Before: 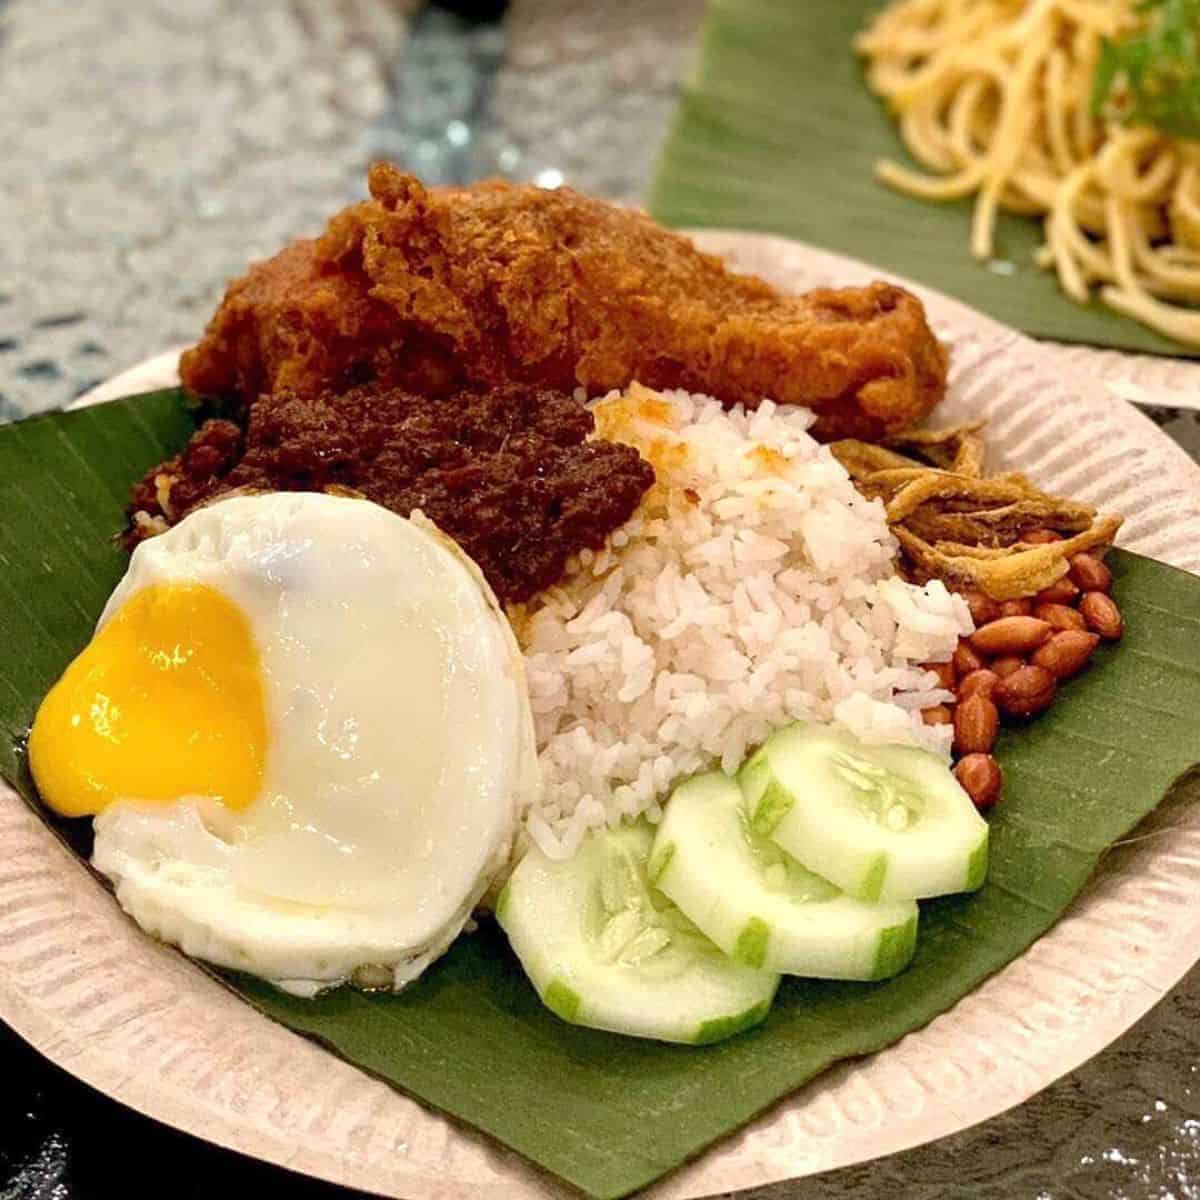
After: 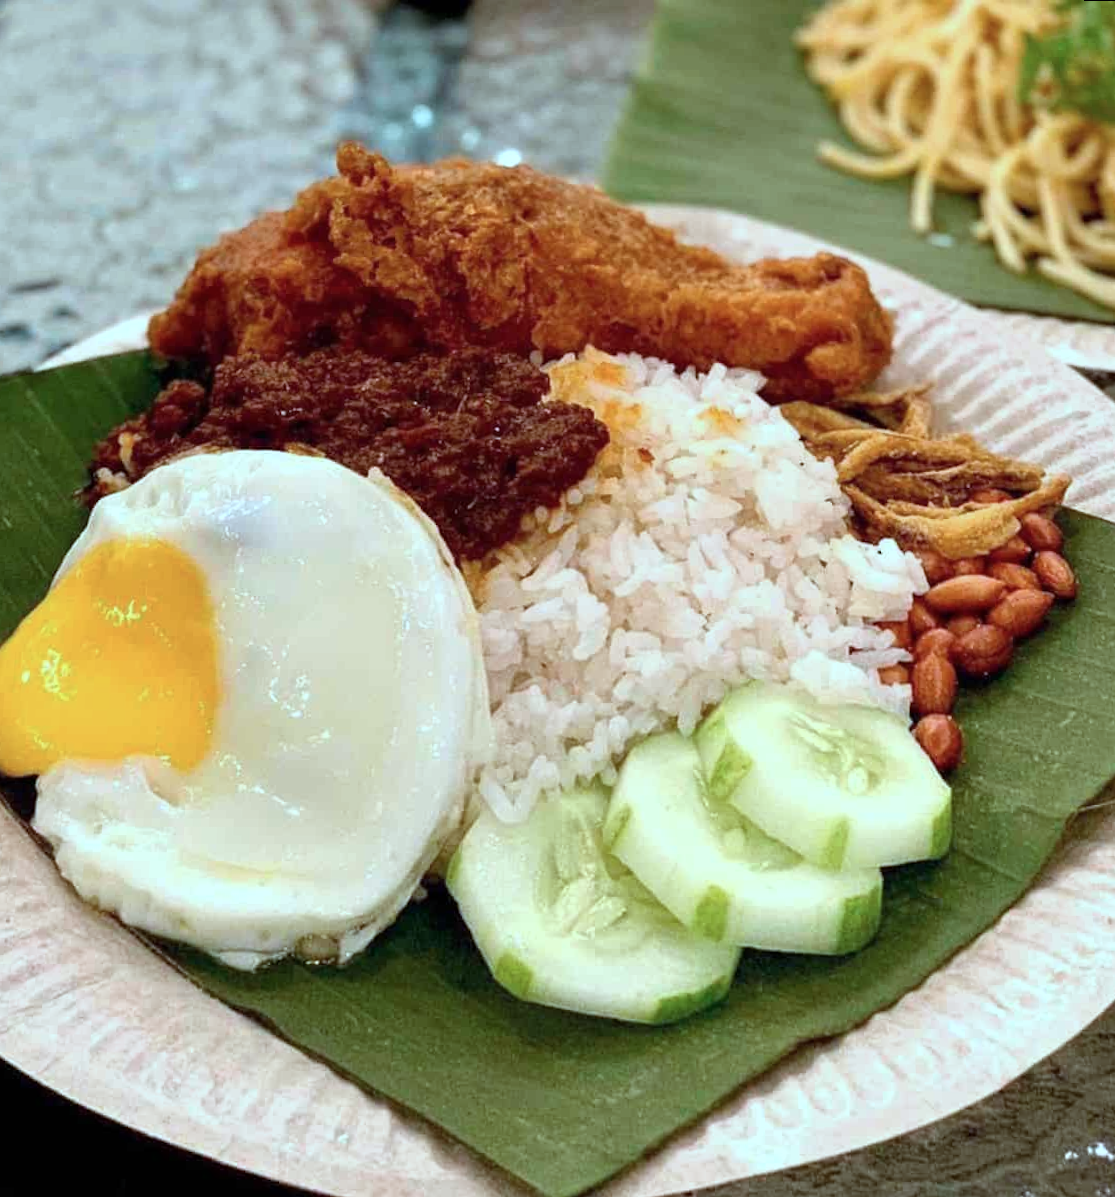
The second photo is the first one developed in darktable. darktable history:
rotate and perspective: rotation 0.215°, lens shift (vertical) -0.139, crop left 0.069, crop right 0.939, crop top 0.002, crop bottom 0.996
color correction: highlights a* -10.69, highlights b* -19.19
